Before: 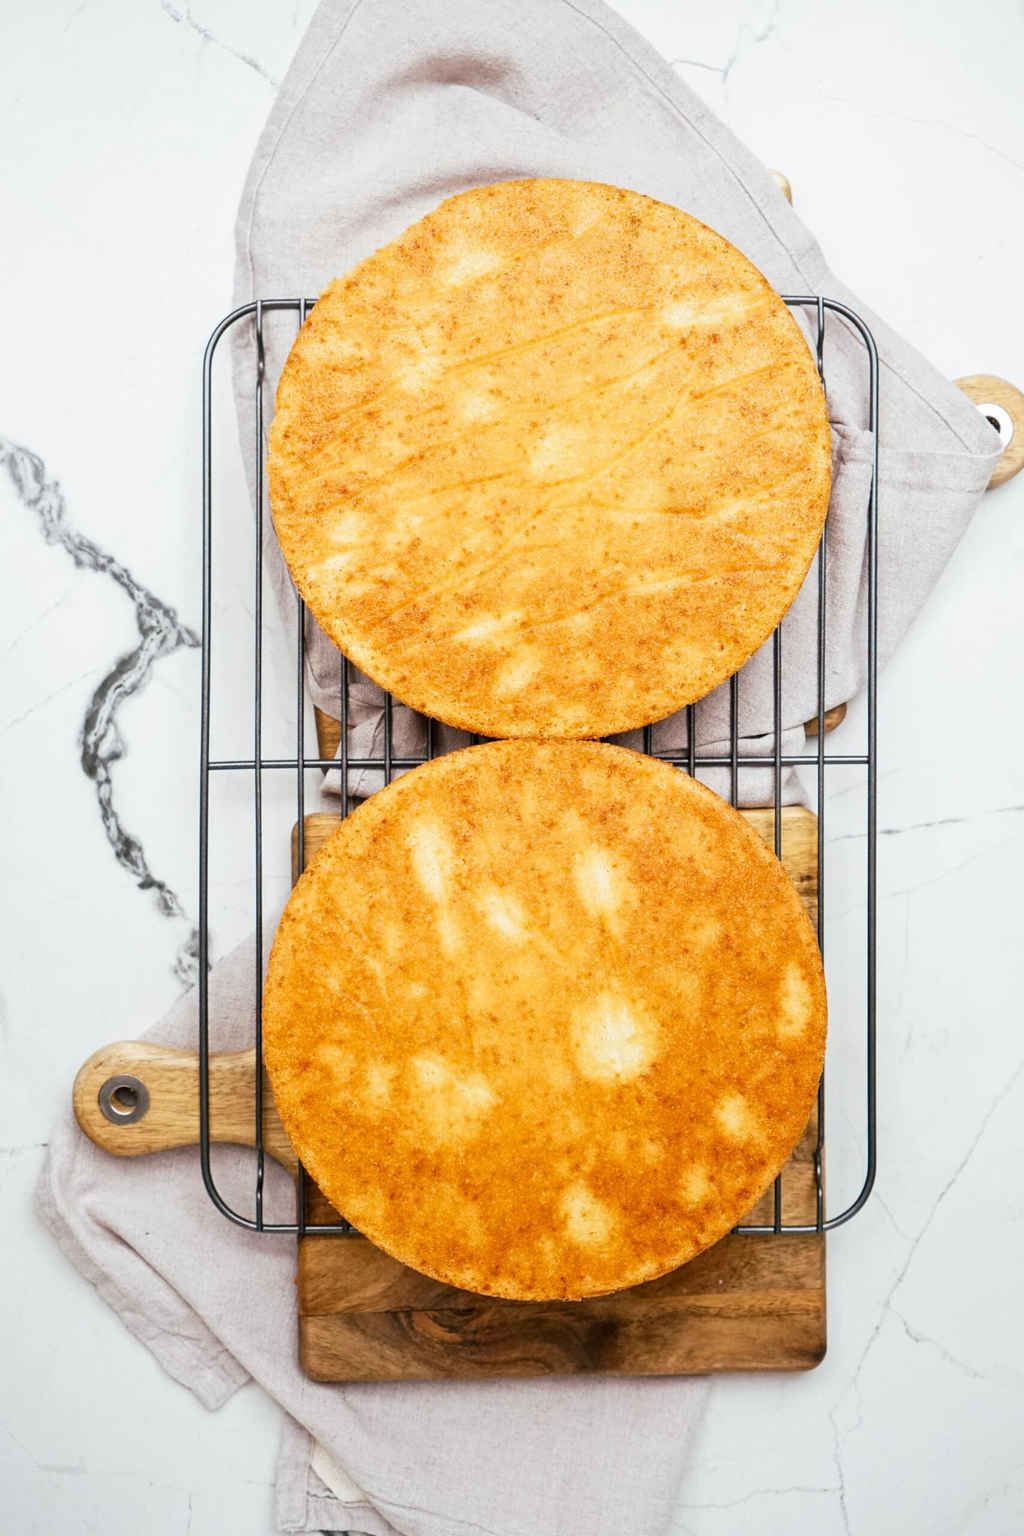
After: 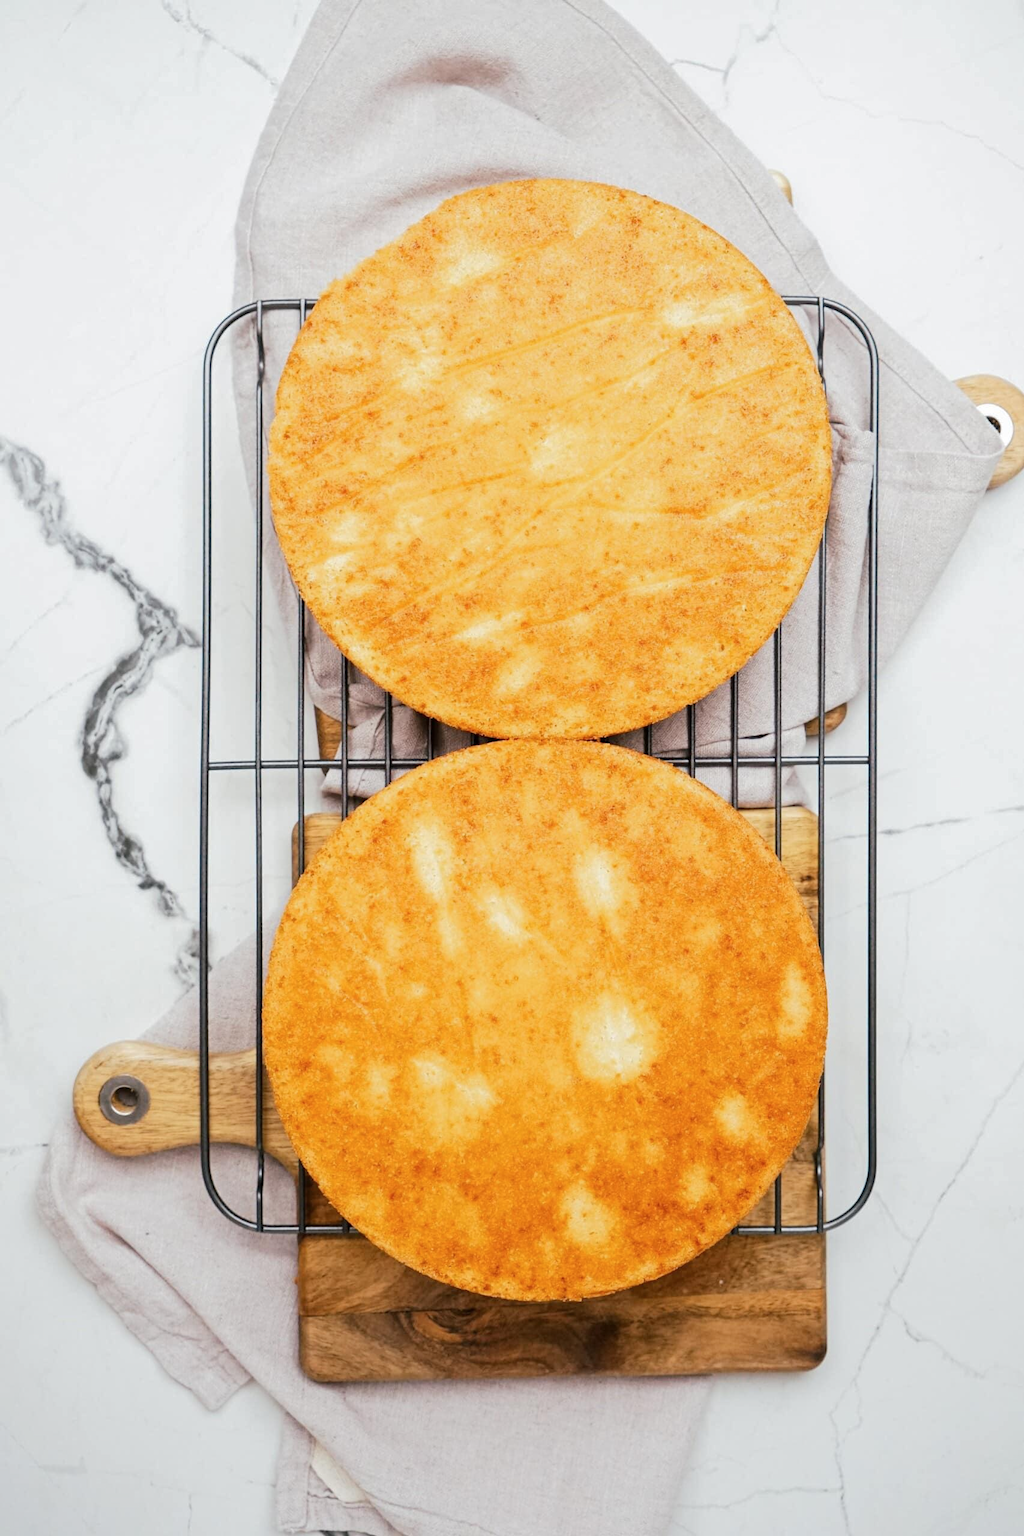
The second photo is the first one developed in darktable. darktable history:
base curve: curves: ch0 [(0, 0) (0.235, 0.266) (0.503, 0.496) (0.786, 0.72) (1, 1)]
contrast brightness saturation: saturation -0.05
